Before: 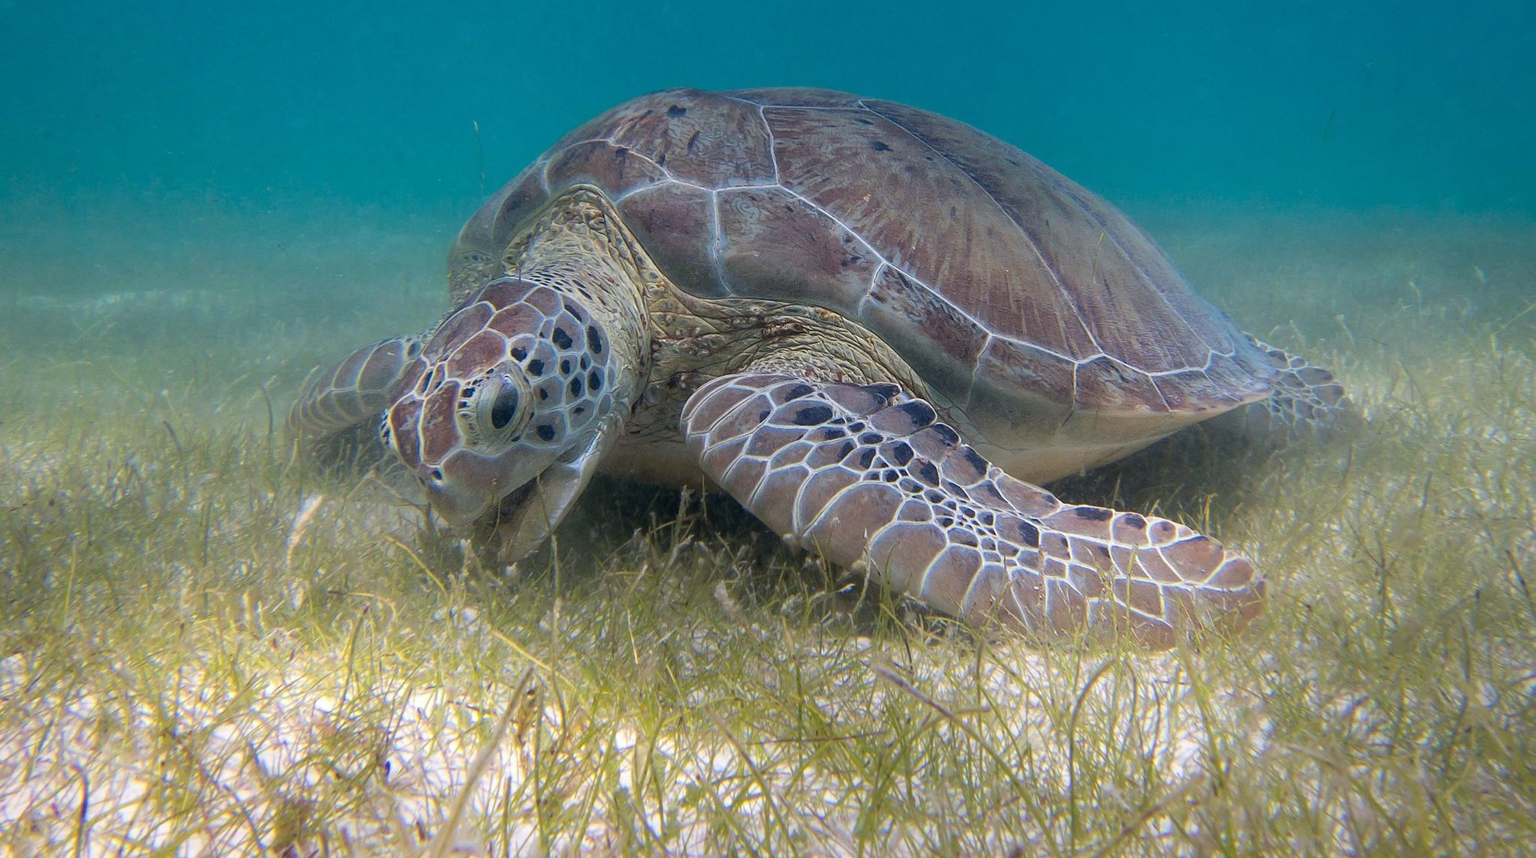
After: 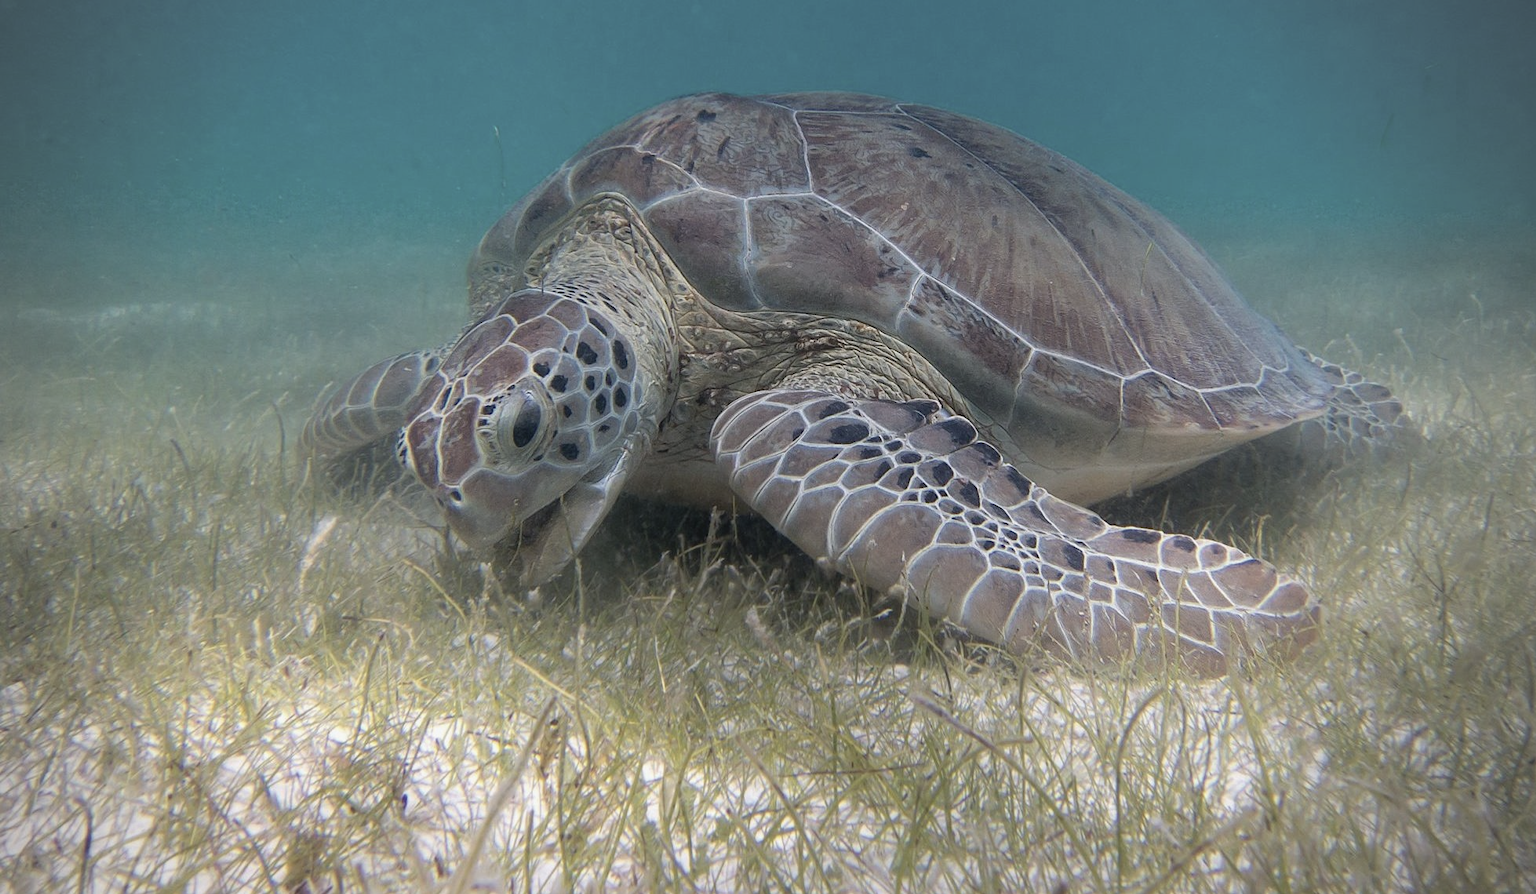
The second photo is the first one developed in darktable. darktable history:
vignetting: fall-off start 79.88%
crop: right 4.126%, bottom 0.031%
contrast brightness saturation: contrast -0.05, saturation -0.41
